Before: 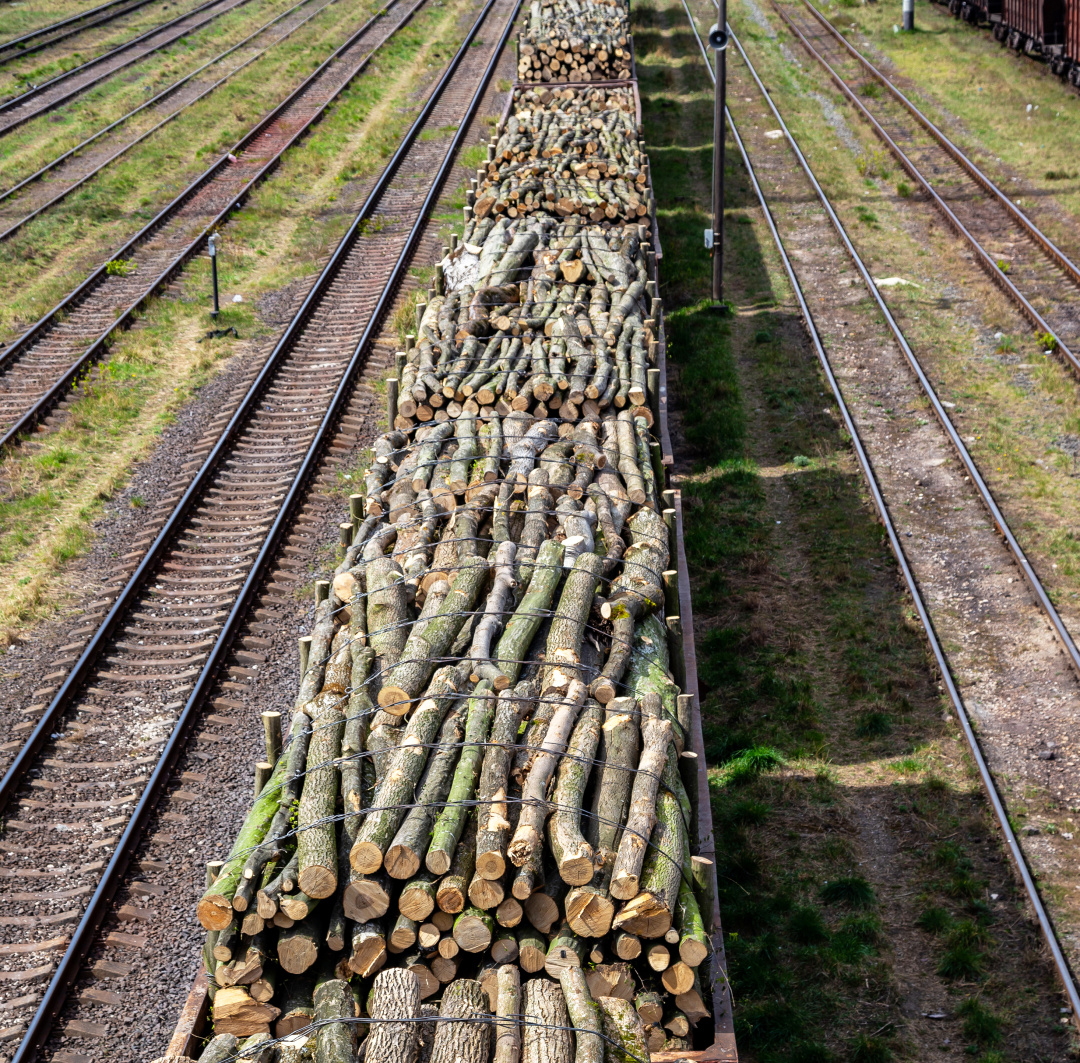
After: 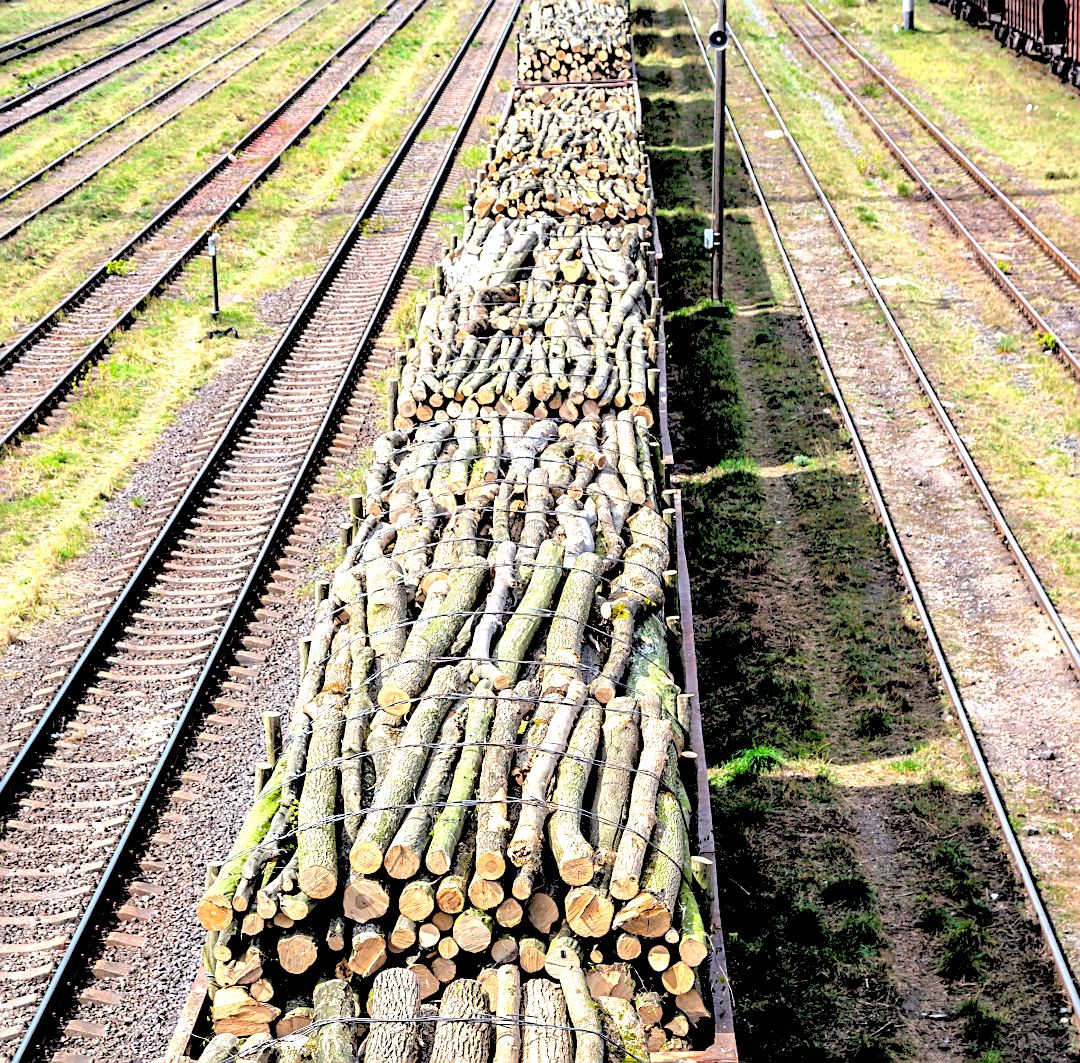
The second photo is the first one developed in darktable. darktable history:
rgb levels: levels [[0.027, 0.429, 0.996], [0, 0.5, 1], [0, 0.5, 1]]
exposure: black level correction 0, exposure 1 EV, compensate exposure bias true, compensate highlight preservation false
sharpen: on, module defaults
